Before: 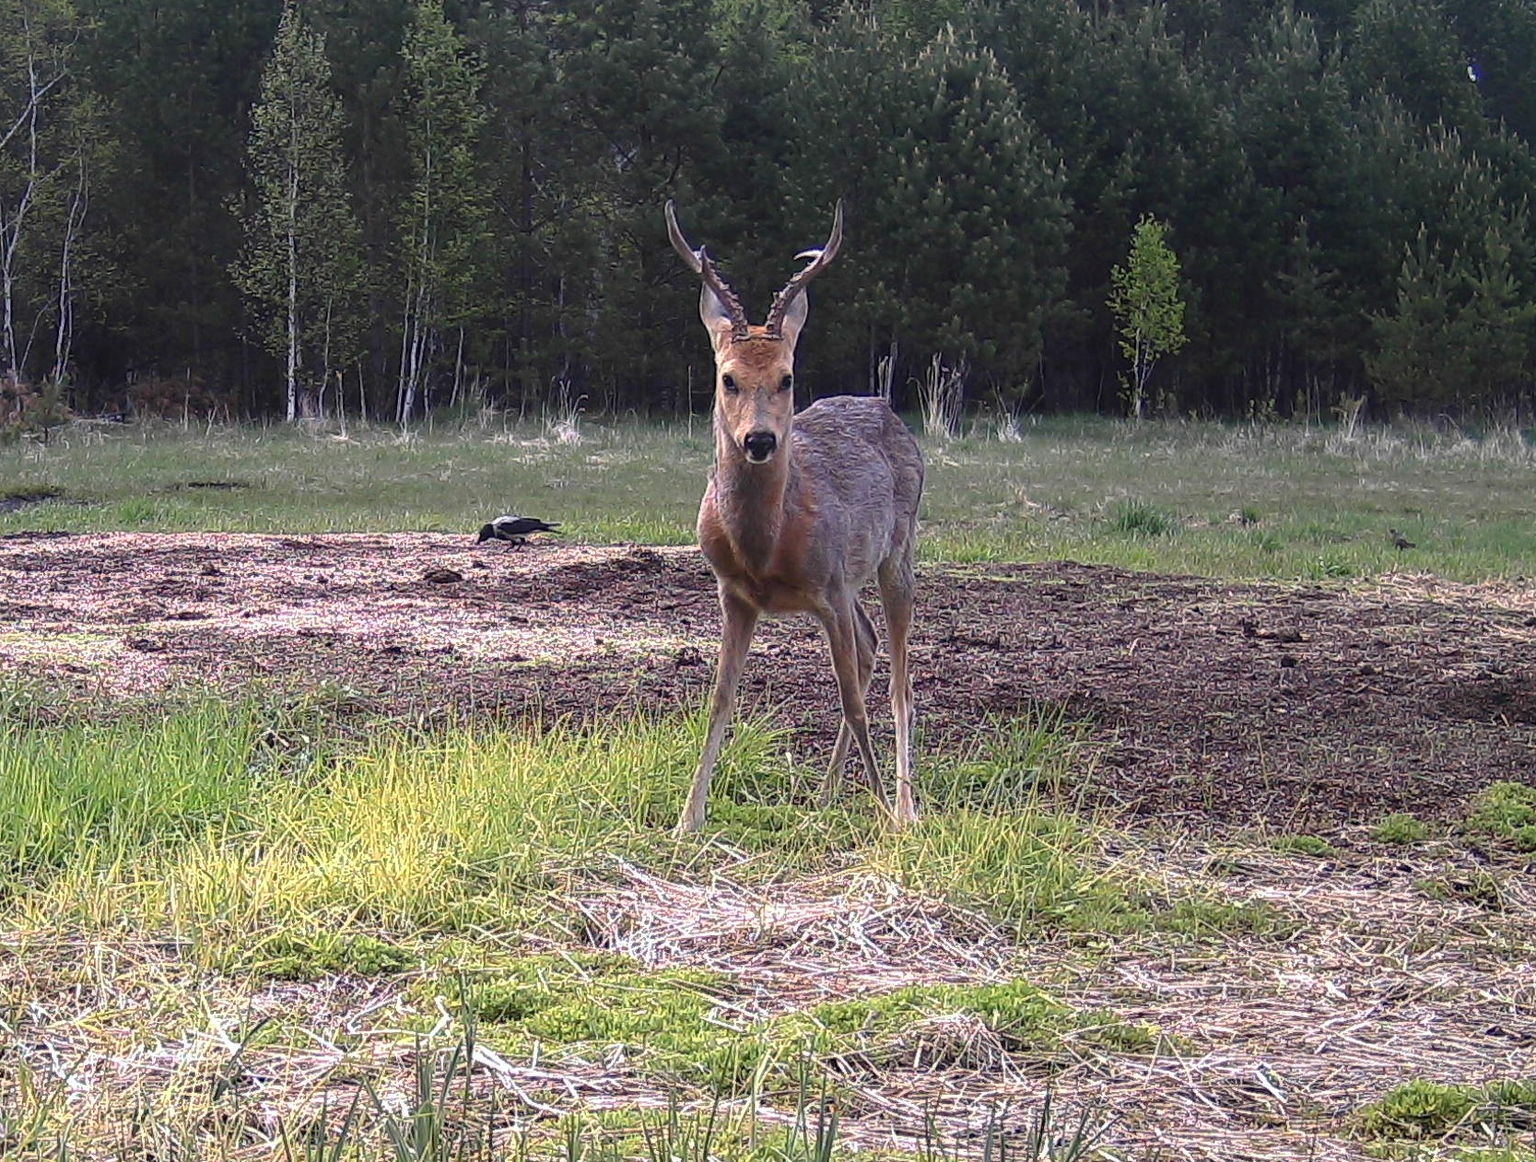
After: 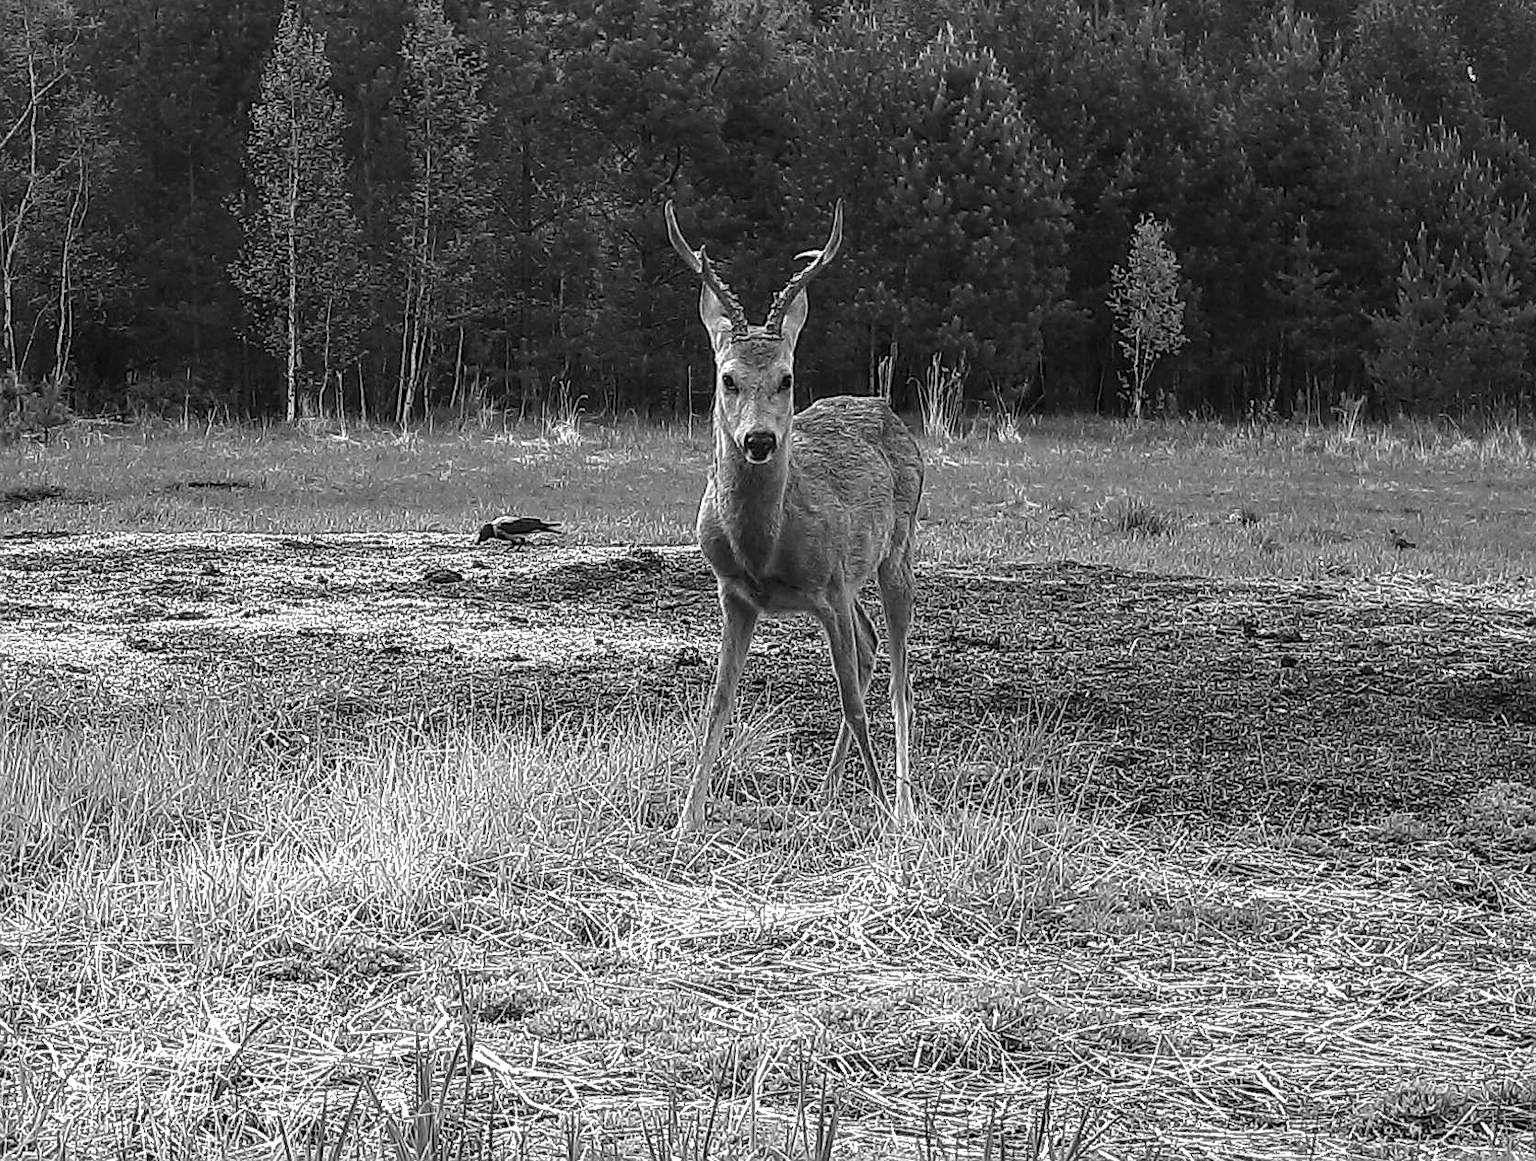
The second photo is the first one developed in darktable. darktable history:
sharpen: on, module defaults
monochrome: on, module defaults
white balance: red 0.926, green 1.003, blue 1.133
local contrast: detail 130%
